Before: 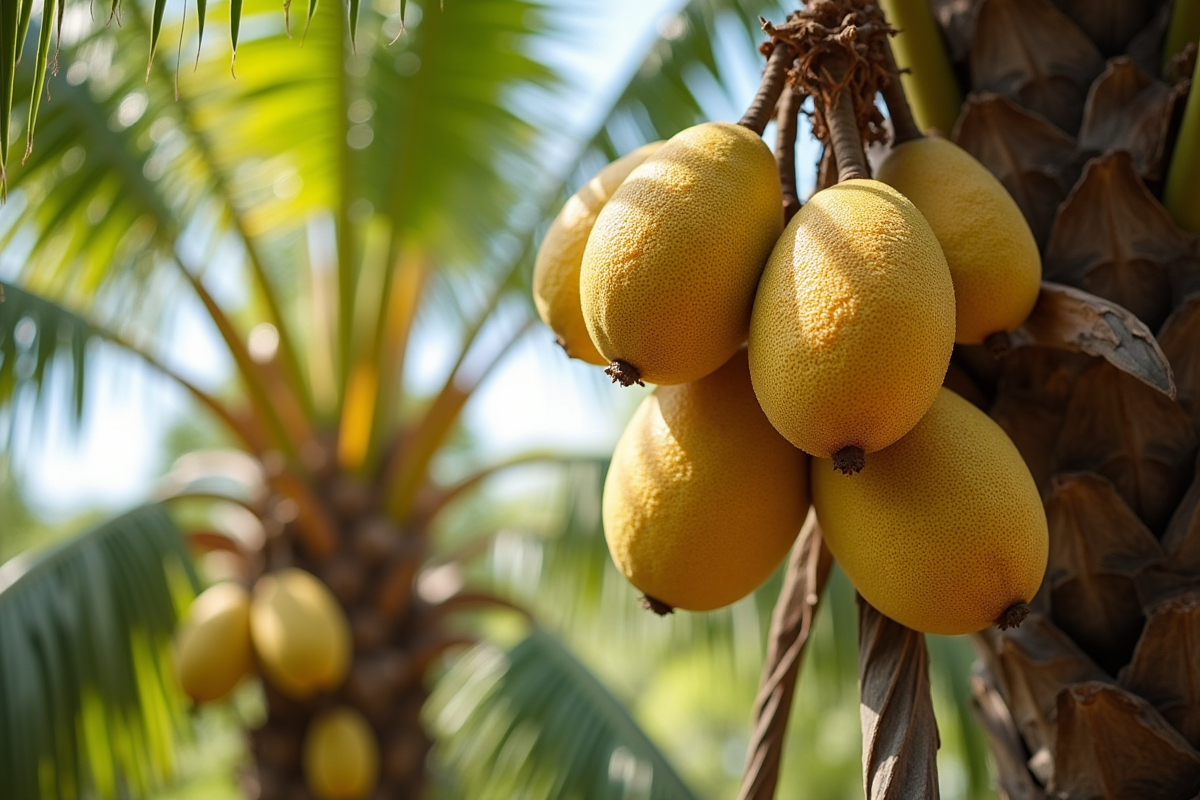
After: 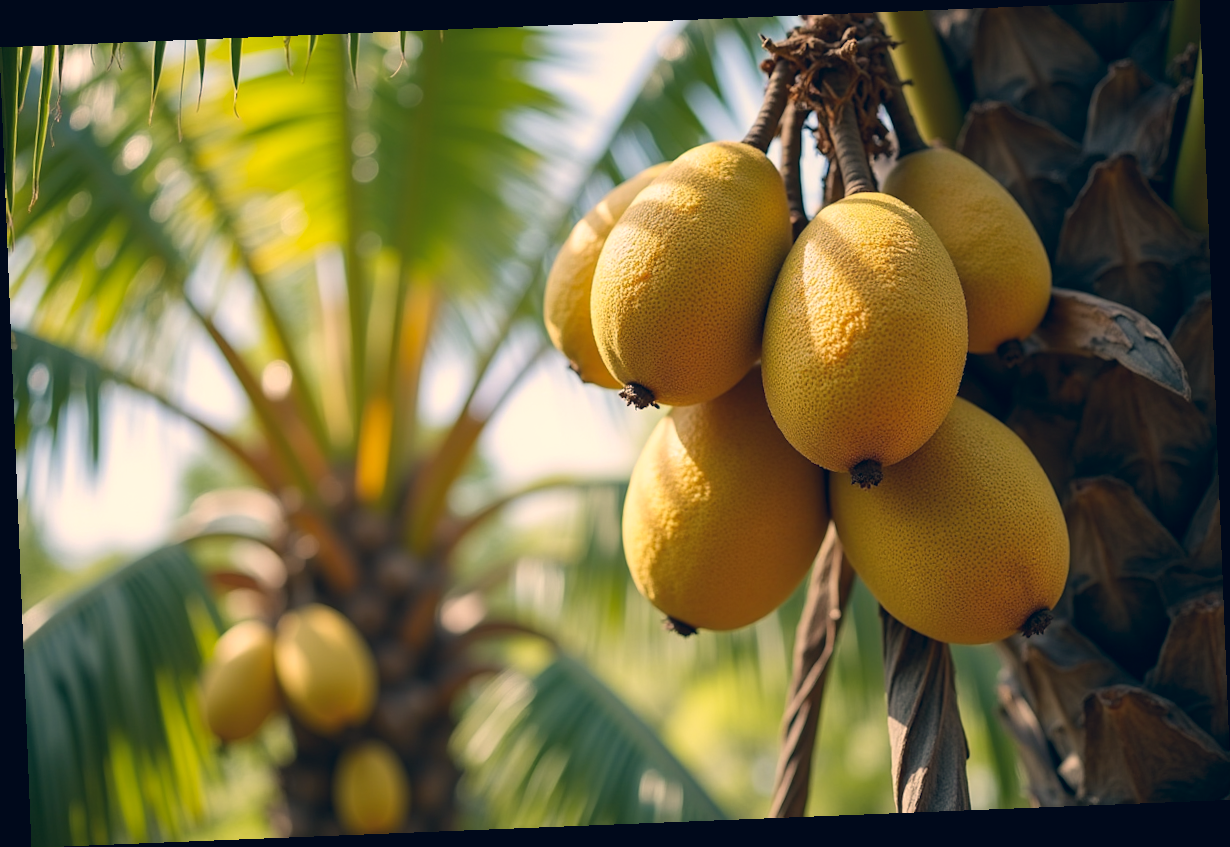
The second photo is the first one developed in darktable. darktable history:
color correction: highlights a* 10.32, highlights b* 14.66, shadows a* -9.59, shadows b* -15.02
rotate and perspective: rotation -2.29°, automatic cropping off
